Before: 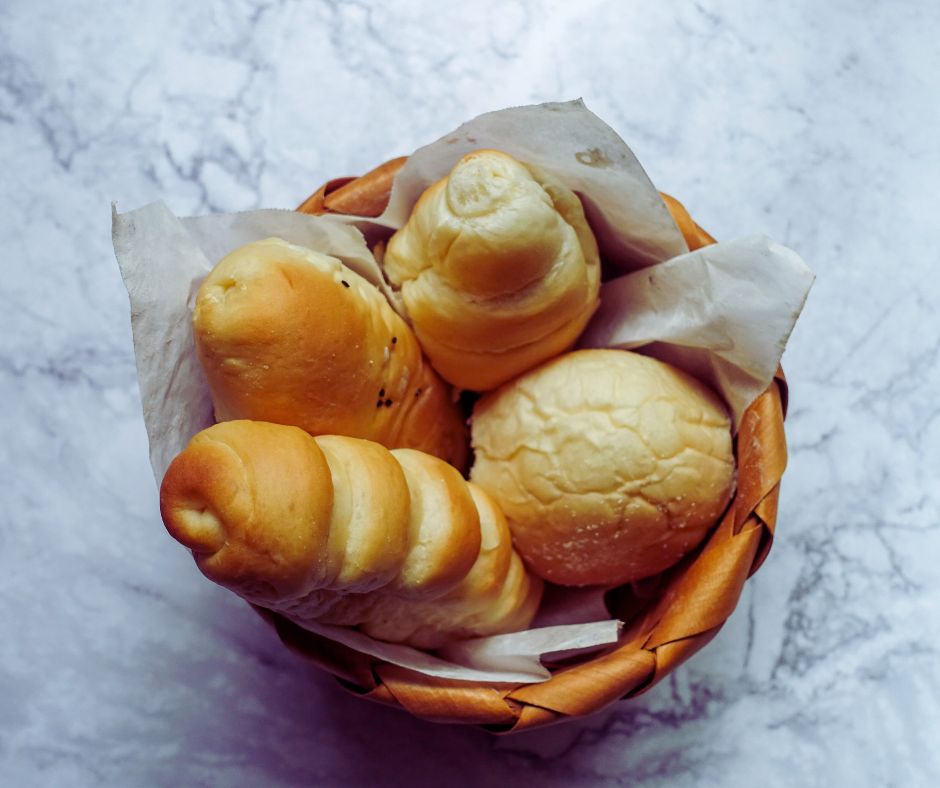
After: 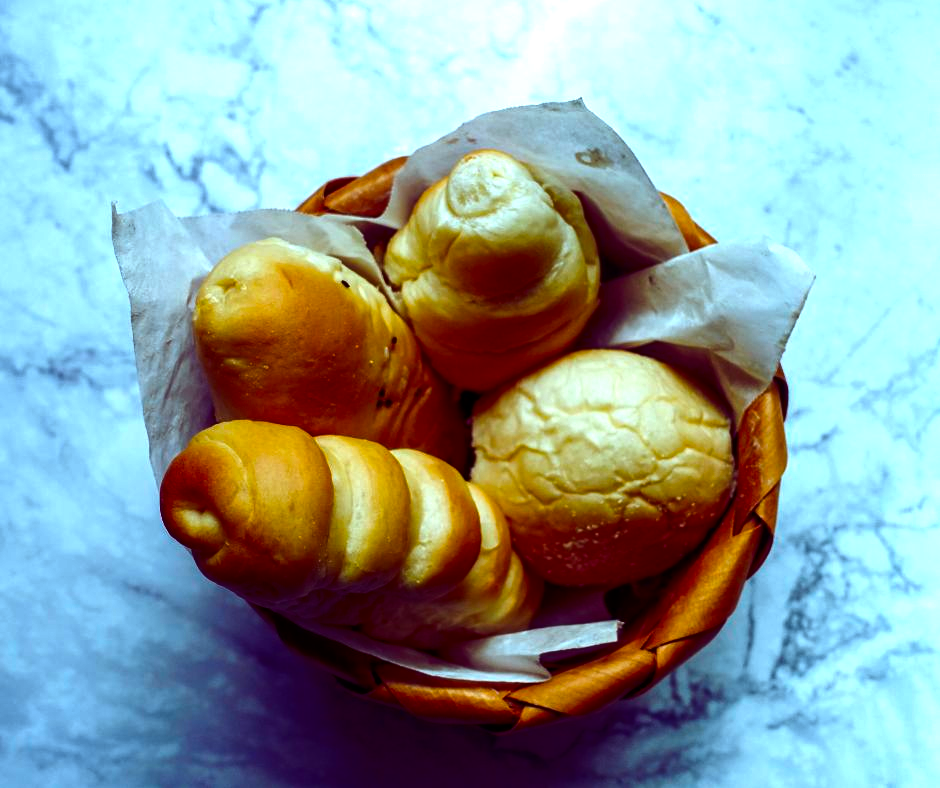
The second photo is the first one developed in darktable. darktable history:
contrast brightness saturation: brightness -0.253, saturation 0.2
exposure: exposure 0.15 EV, compensate exposure bias true, compensate highlight preservation false
color balance rgb: shadows lift › luminance -21.706%, shadows lift › chroma 6.665%, shadows lift › hue 268.61°, perceptual saturation grading › global saturation 14.642%, perceptual brilliance grading › highlights 13.072%, perceptual brilliance grading › mid-tones 7.767%, perceptual brilliance grading › shadows -16.701%, global vibrance 15.053%
color correction: highlights a* -11.37, highlights b* -15.73
